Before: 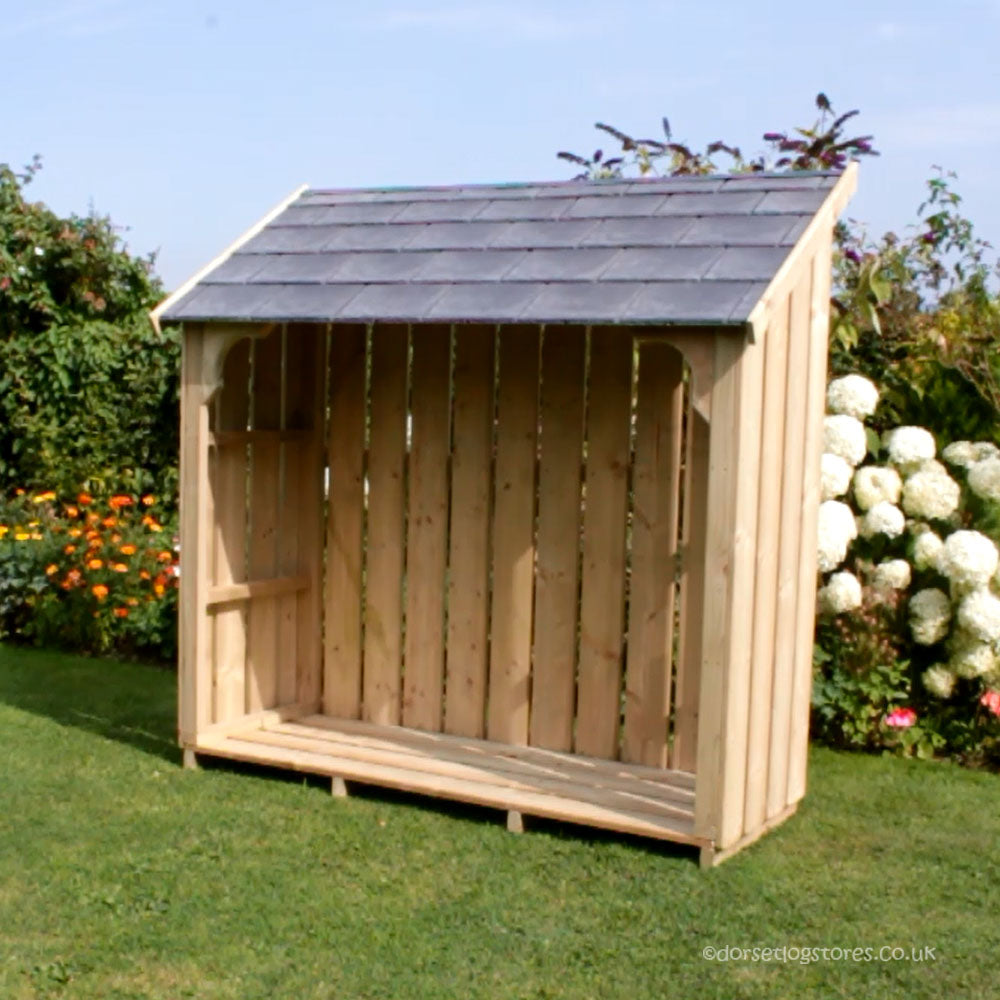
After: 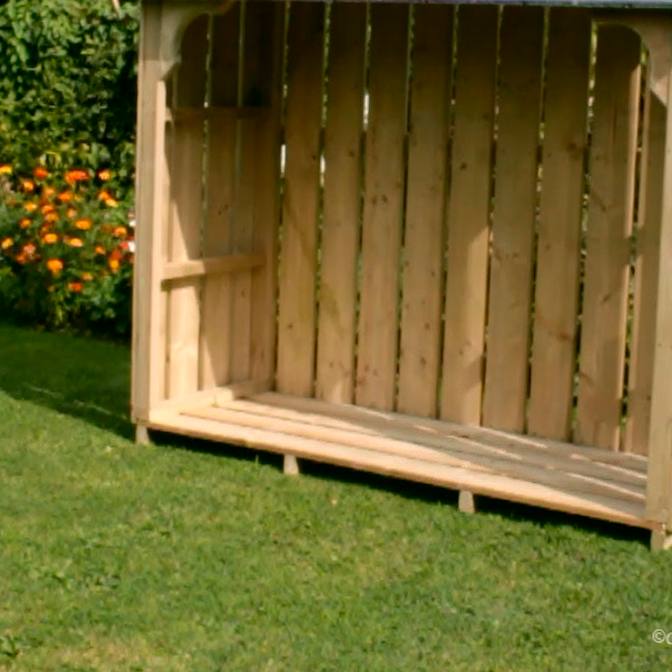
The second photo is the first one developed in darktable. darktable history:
crop and rotate: angle -0.82°, left 3.85%, top 31.828%, right 27.992%
exposure: black level correction 0.001, compensate highlight preservation false
color correction: highlights a* 4.02, highlights b* 4.98, shadows a* -7.55, shadows b* 4.98
